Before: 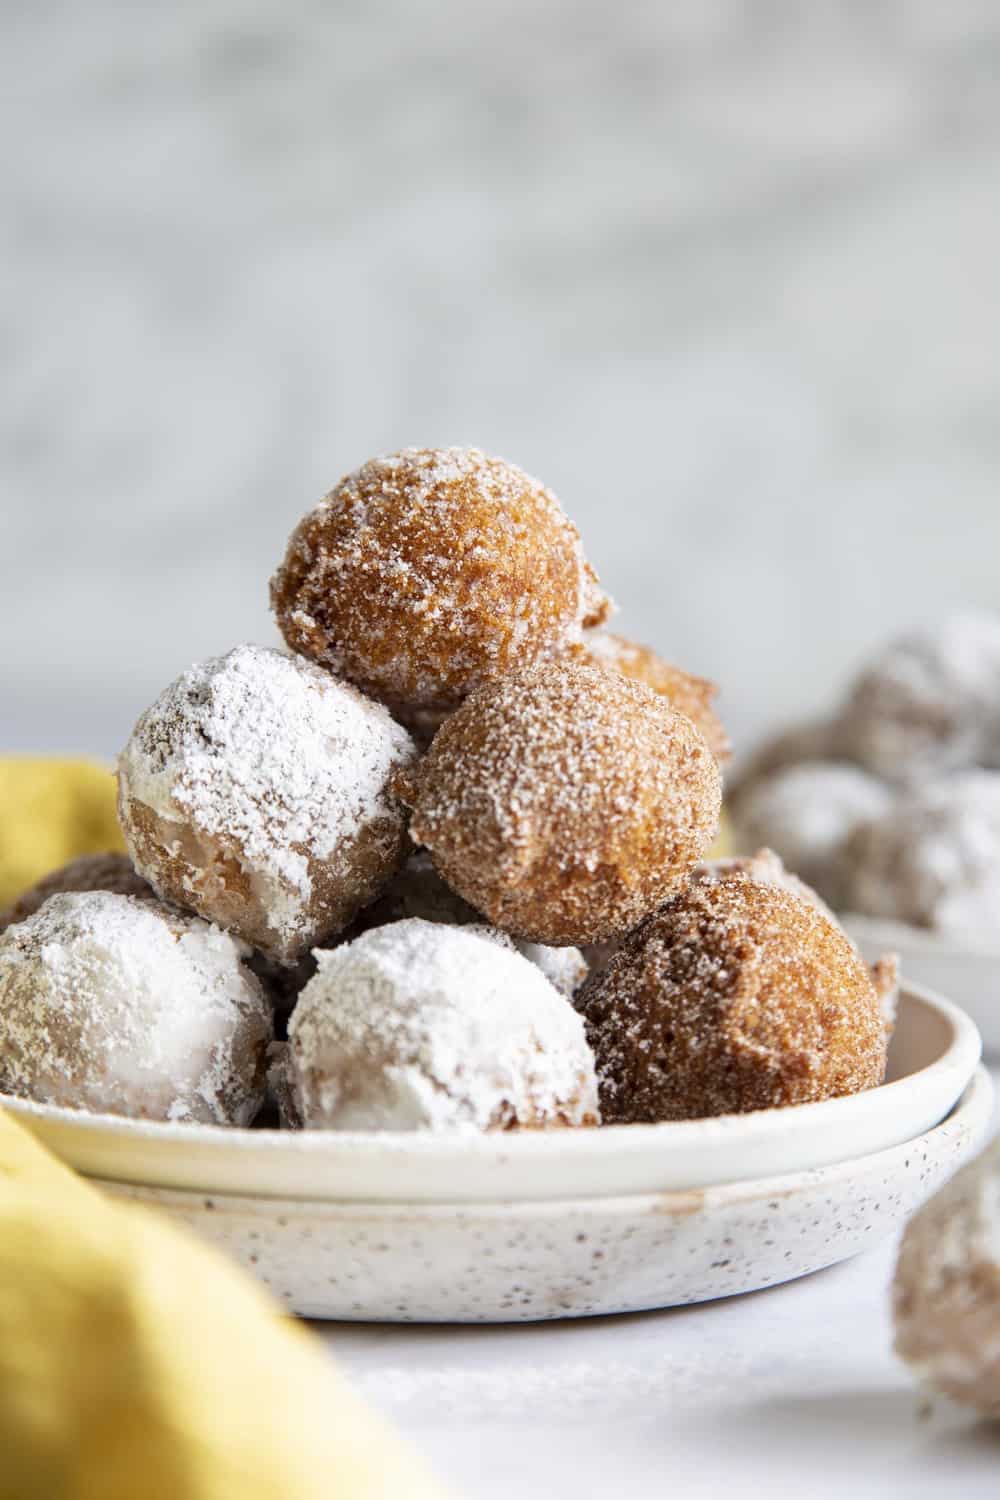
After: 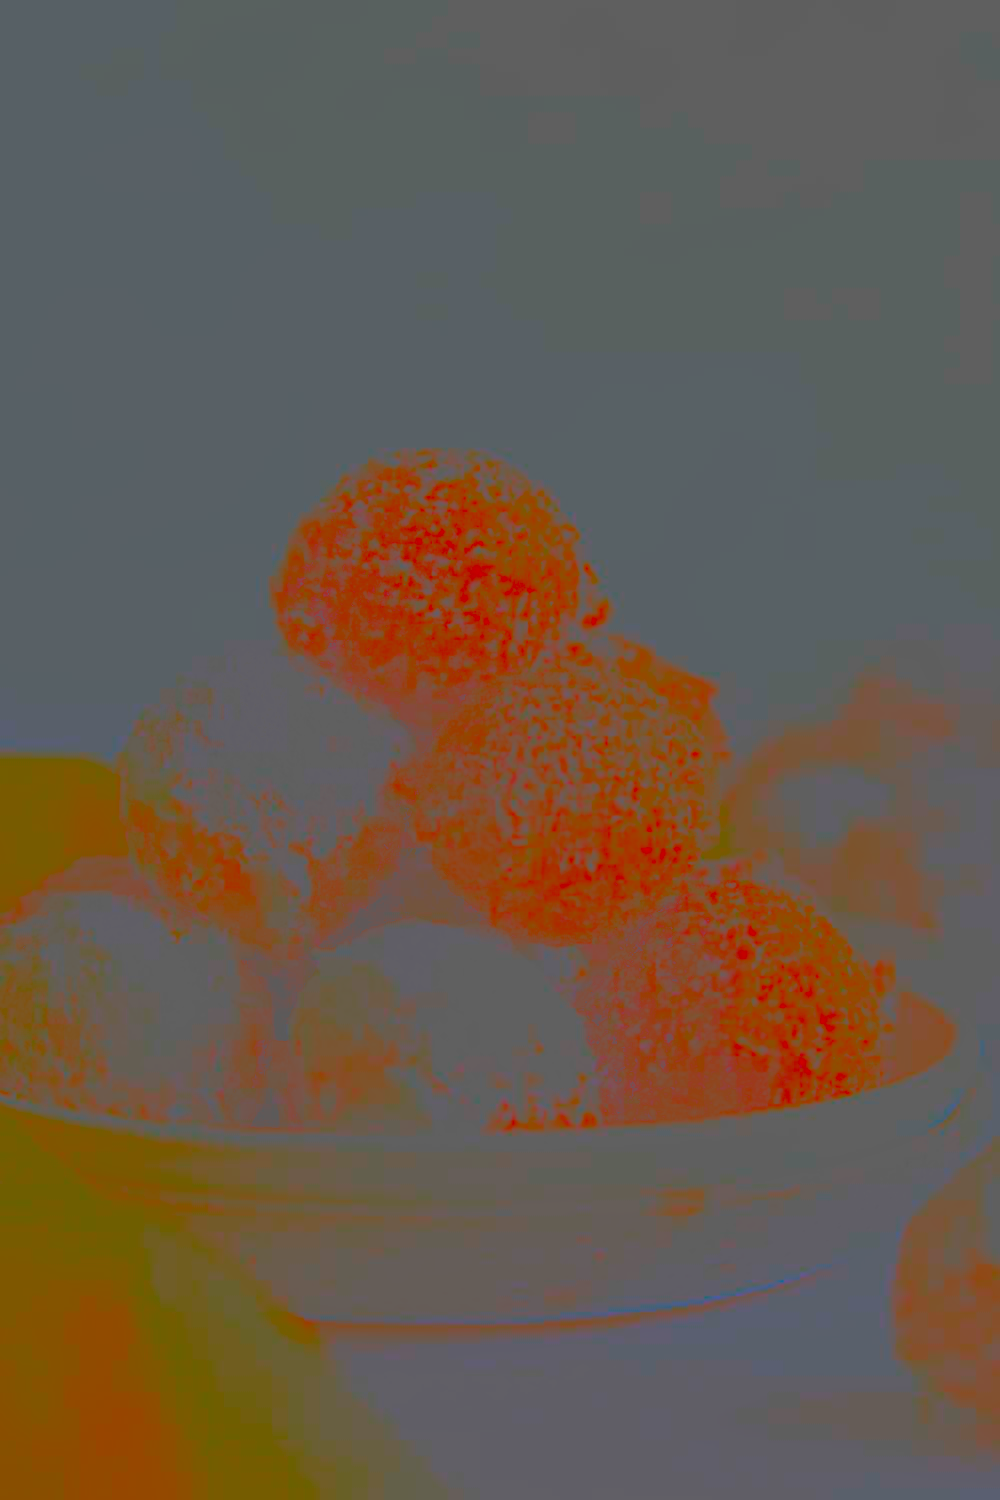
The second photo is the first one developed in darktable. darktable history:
contrast brightness saturation: contrast -0.978, brightness -0.17, saturation 0.766
